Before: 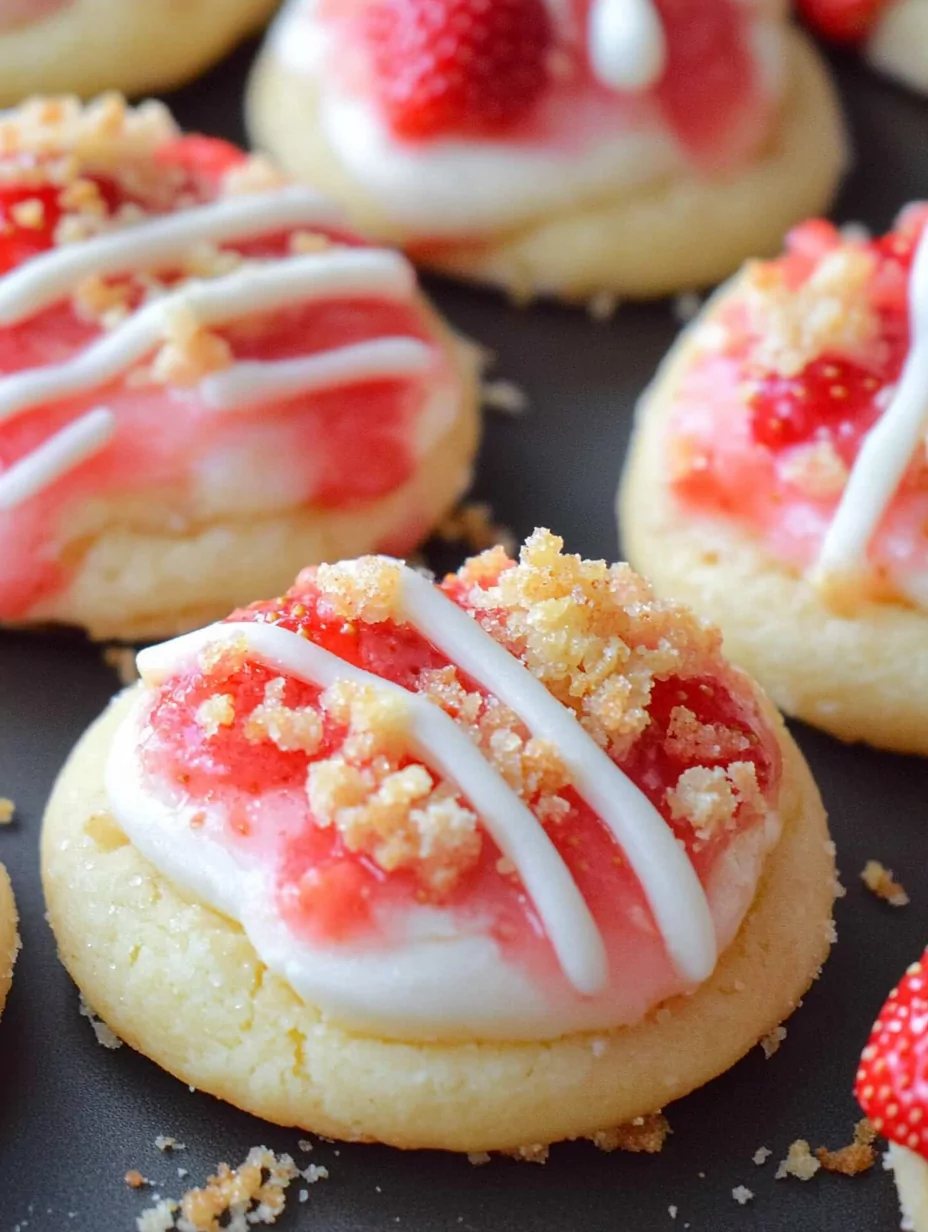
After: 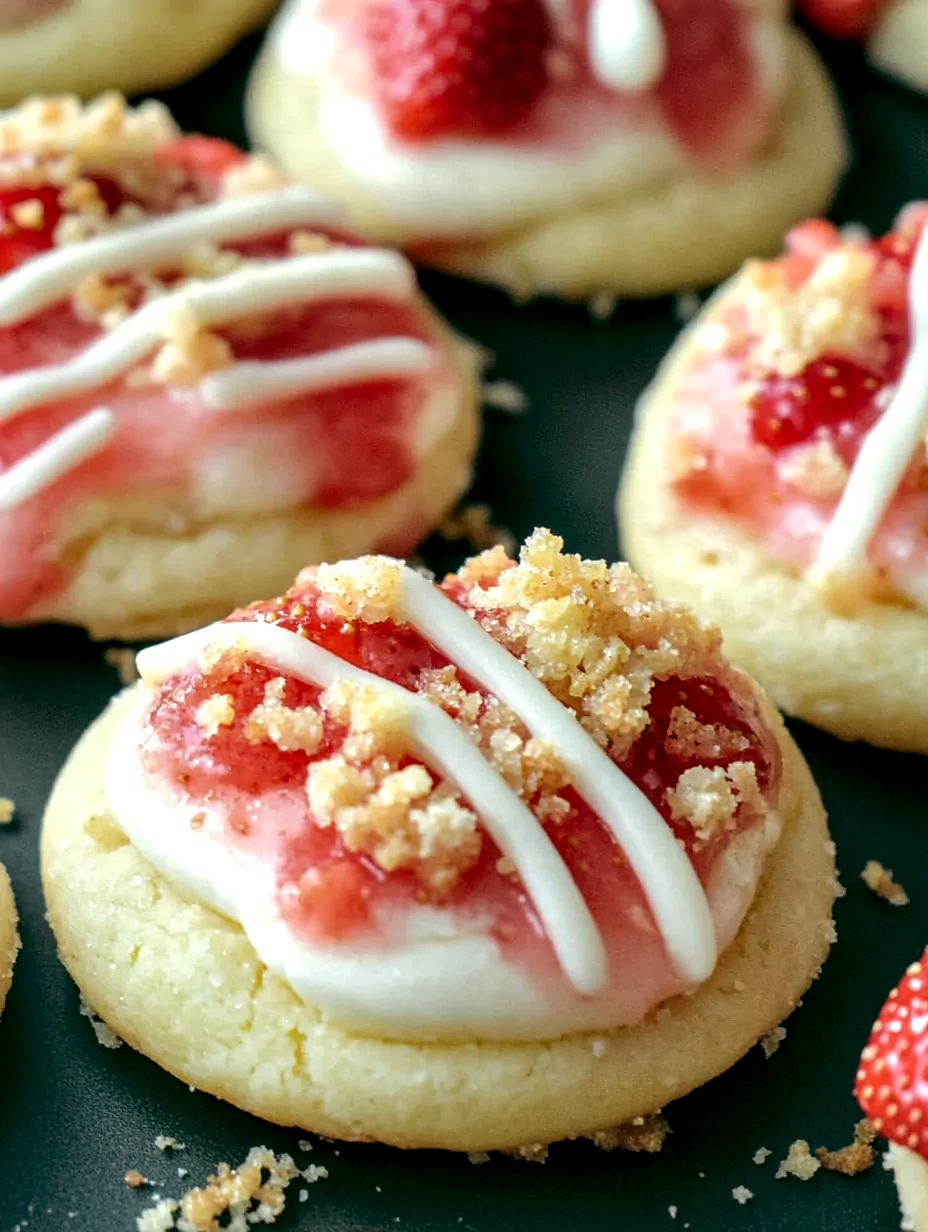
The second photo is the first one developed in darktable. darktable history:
local contrast: highlights 80%, shadows 57%, detail 175%, midtone range 0.602
color balance: lift [1.005, 0.99, 1.007, 1.01], gamma [1, 1.034, 1.032, 0.966], gain [0.873, 1.055, 1.067, 0.933]
tone equalizer: on, module defaults
